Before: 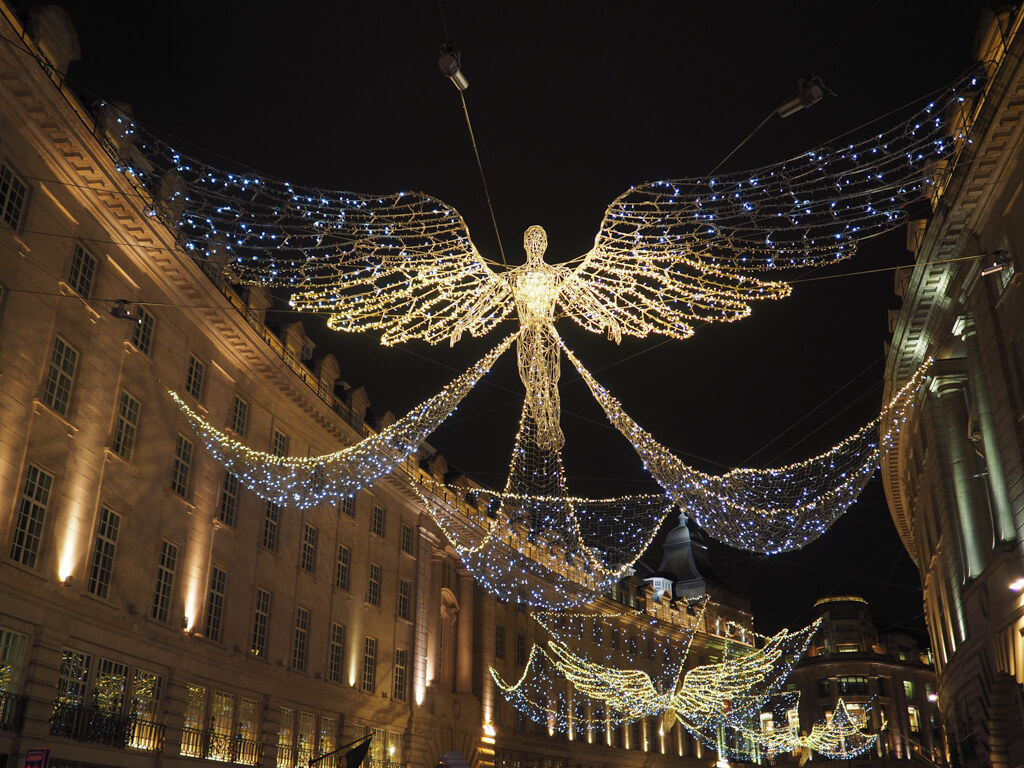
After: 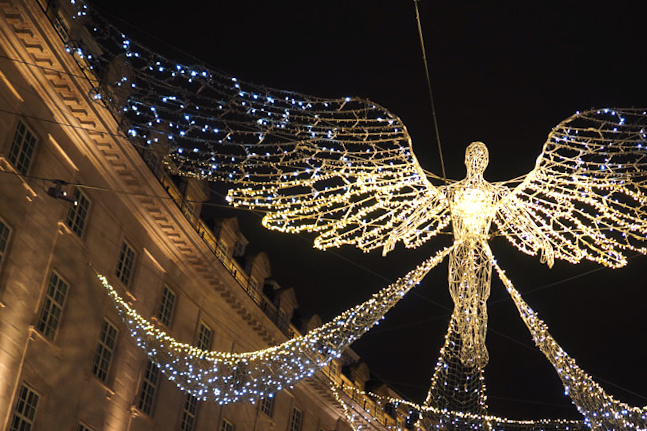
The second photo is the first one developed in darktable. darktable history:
crop and rotate: angle -4.99°, left 2.122%, top 6.945%, right 27.566%, bottom 30.519%
rotate and perspective: crop left 0, crop top 0
white balance: red 1.004, blue 1.024
tone equalizer: -8 EV -0.417 EV, -7 EV -0.389 EV, -6 EV -0.333 EV, -5 EV -0.222 EV, -3 EV 0.222 EV, -2 EV 0.333 EV, -1 EV 0.389 EV, +0 EV 0.417 EV, edges refinement/feathering 500, mask exposure compensation -1.57 EV, preserve details no
